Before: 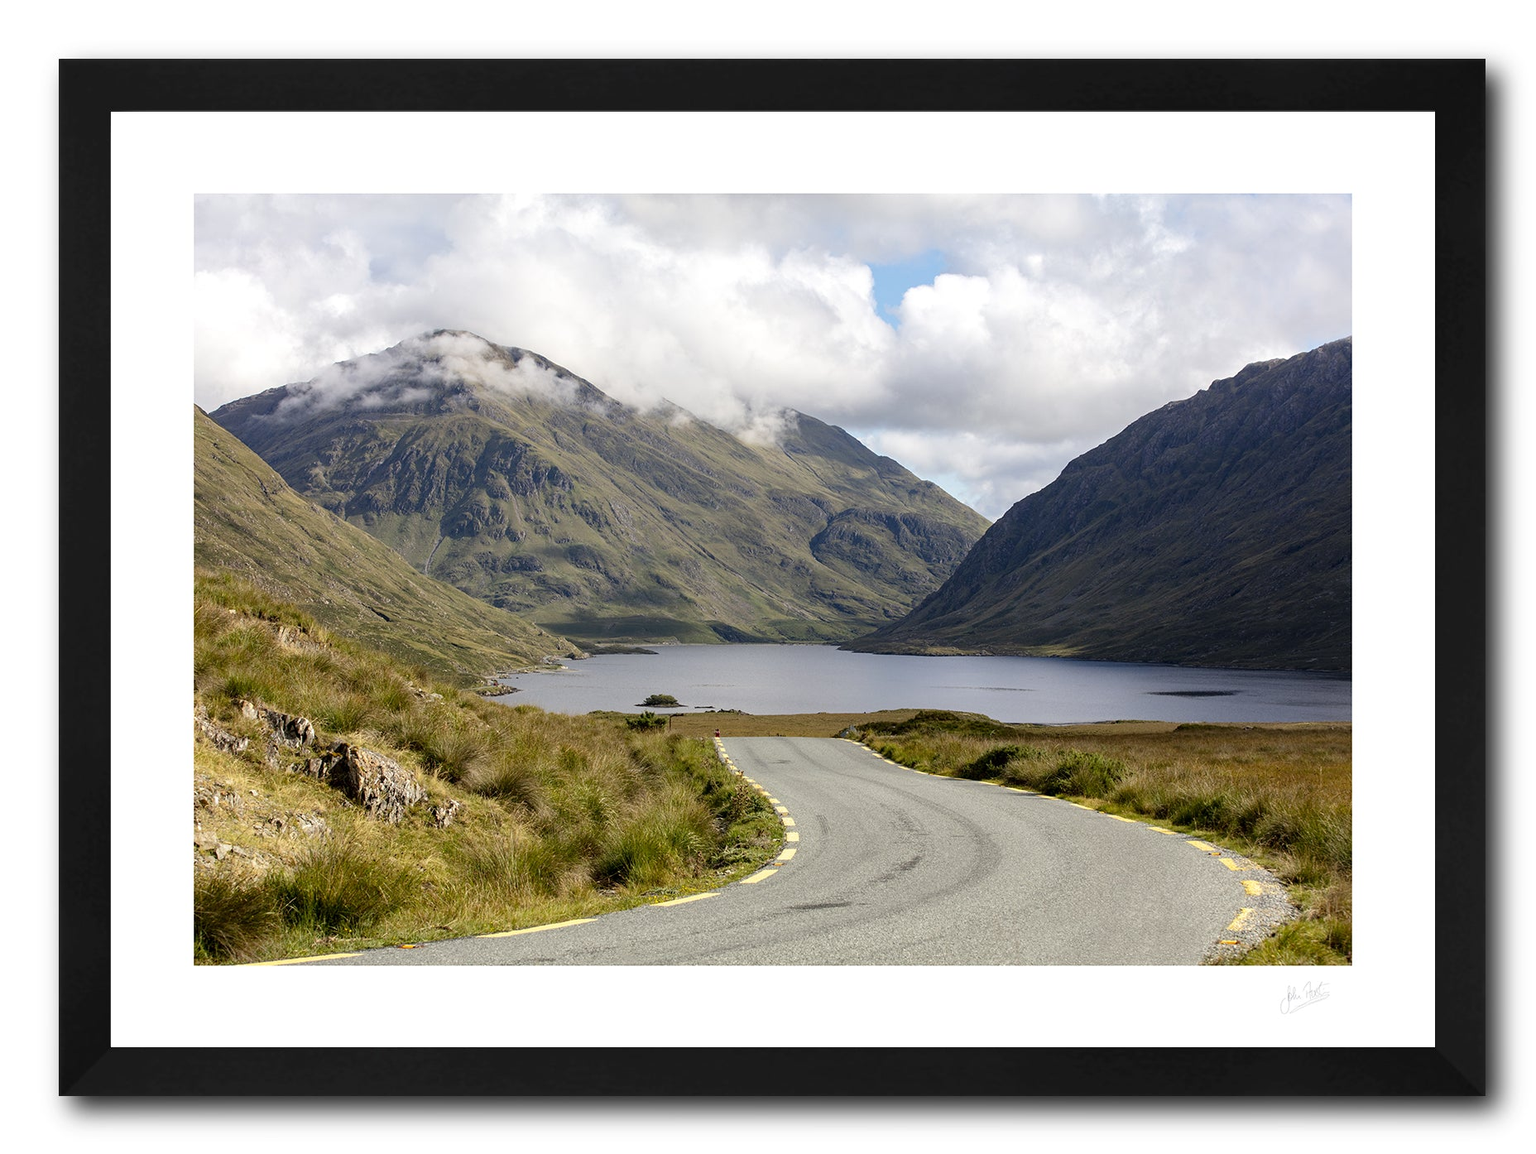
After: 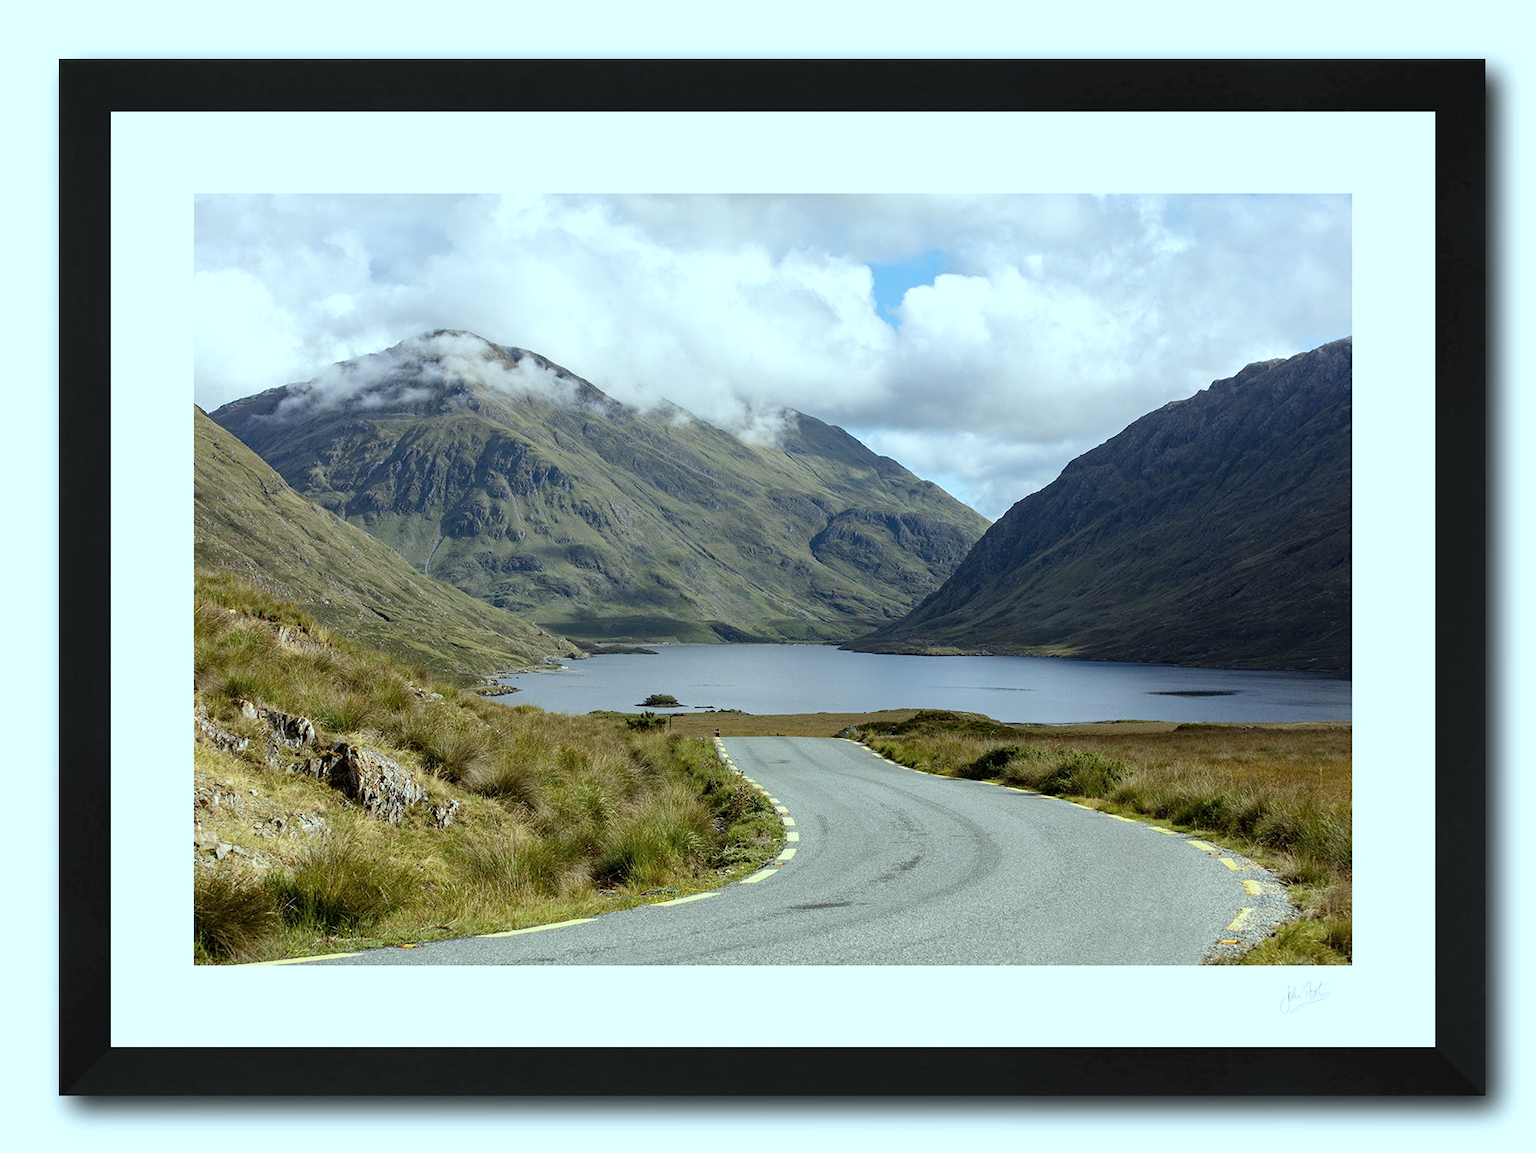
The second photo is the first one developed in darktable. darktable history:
color correction: highlights a* -10.32, highlights b* -9.99
